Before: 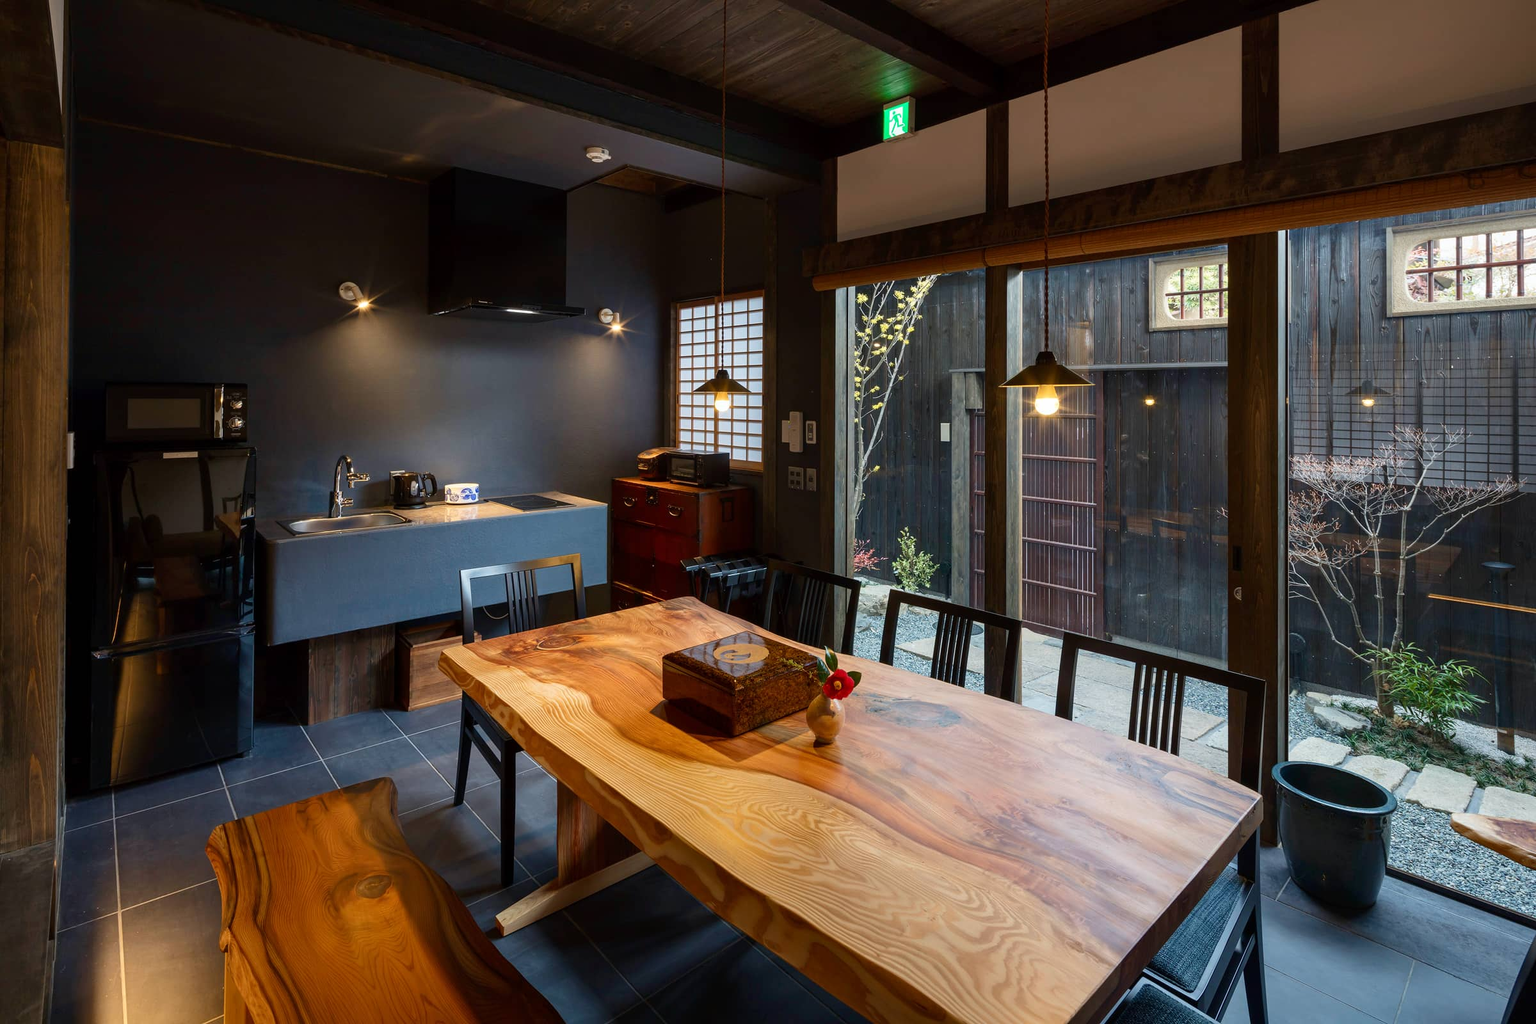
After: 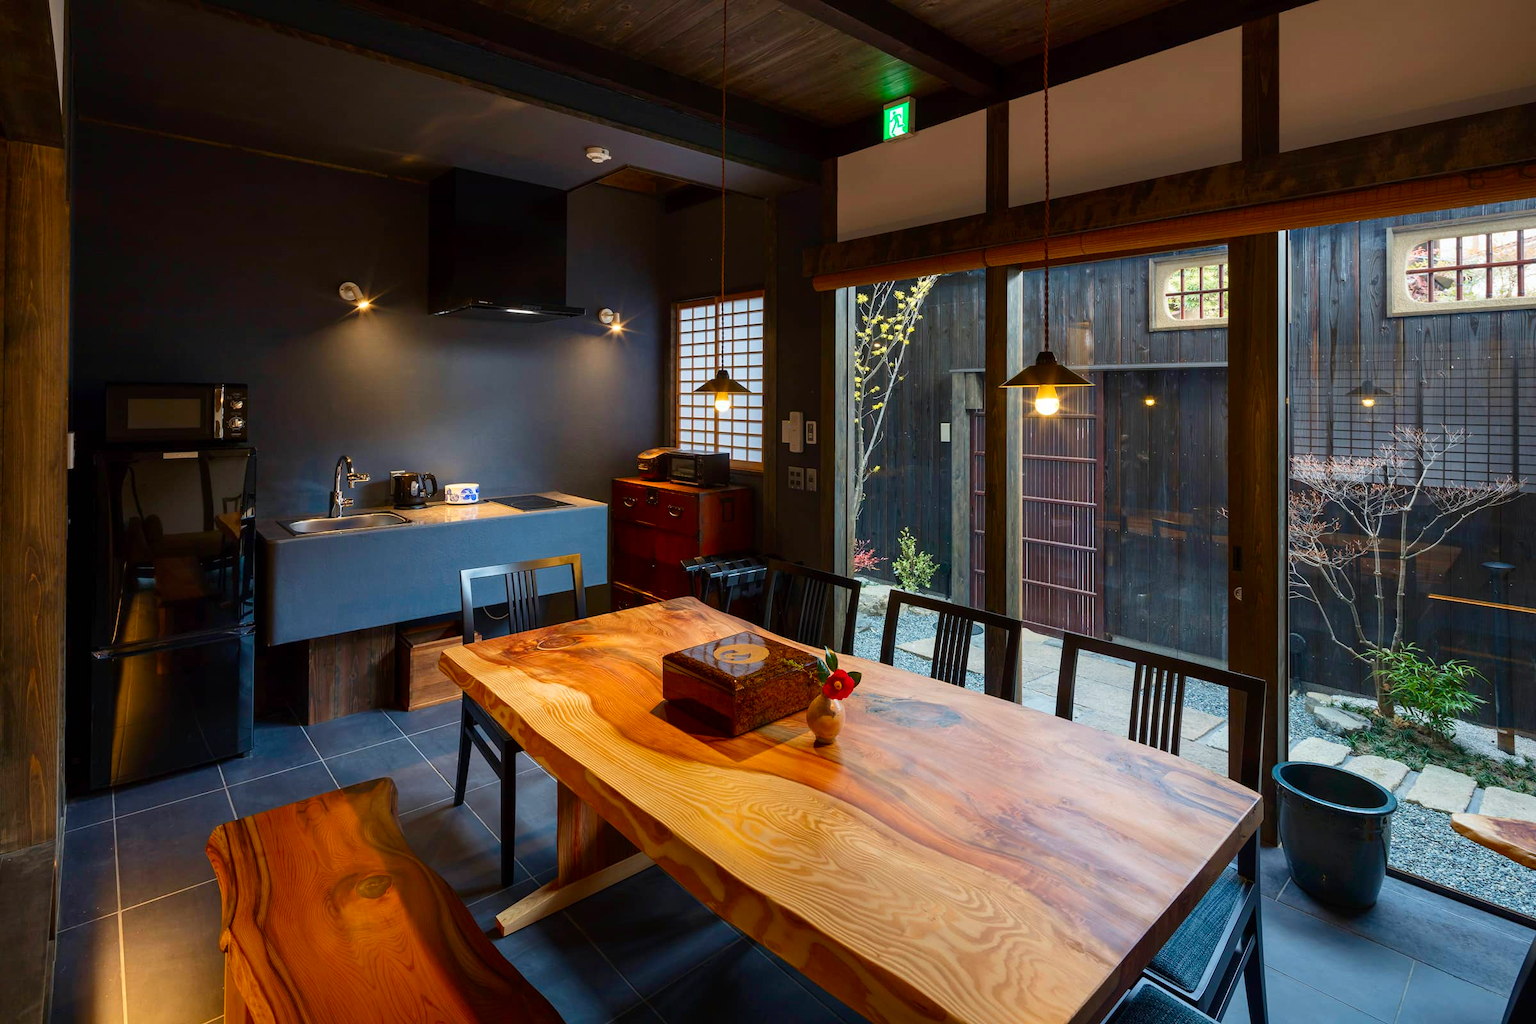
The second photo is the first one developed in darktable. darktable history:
color correction: highlights b* 0.052, saturation 1.31
